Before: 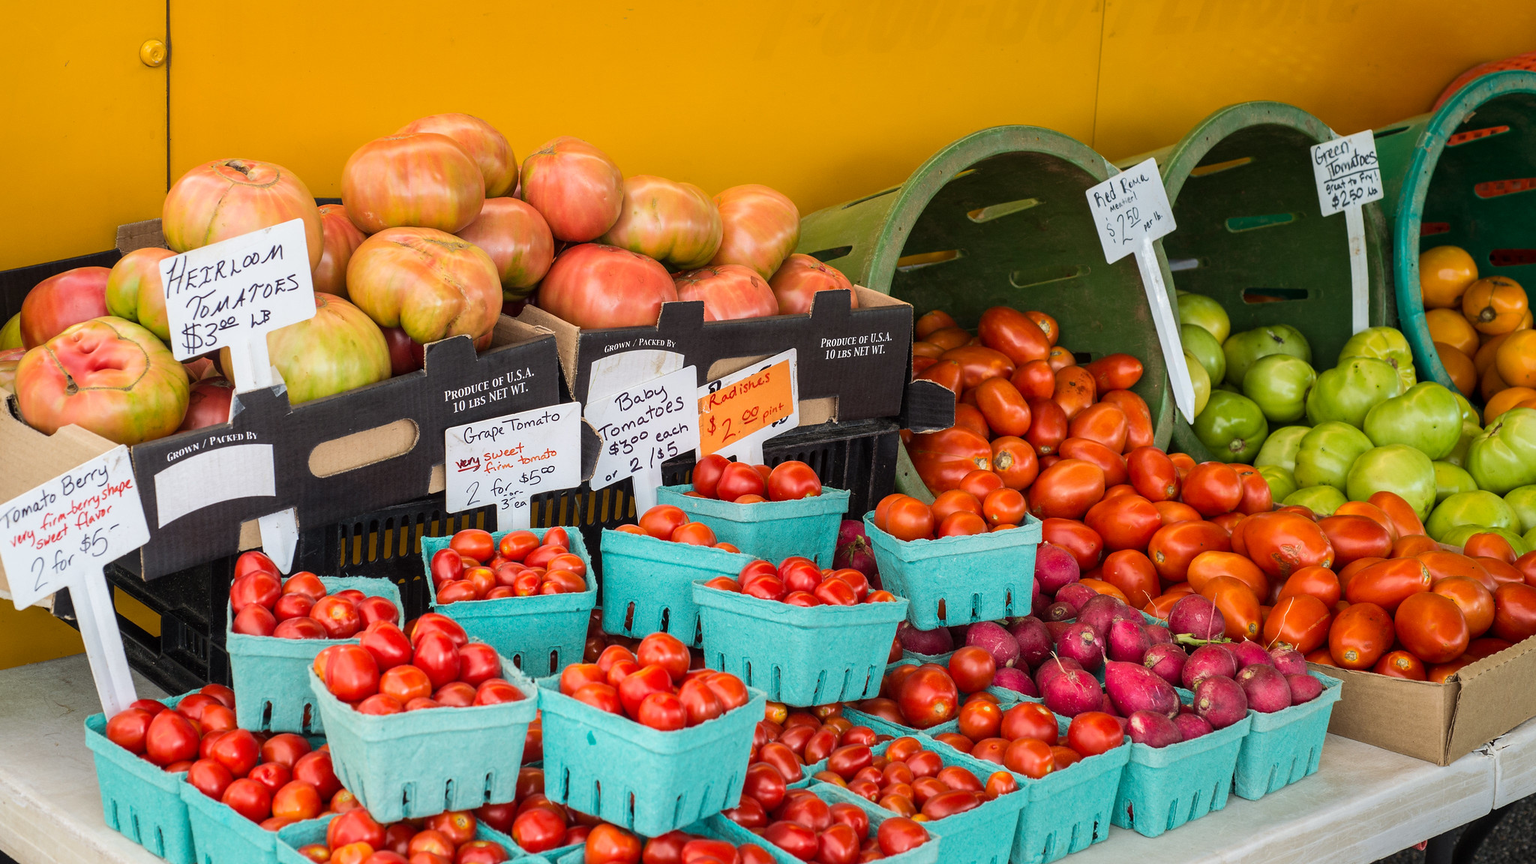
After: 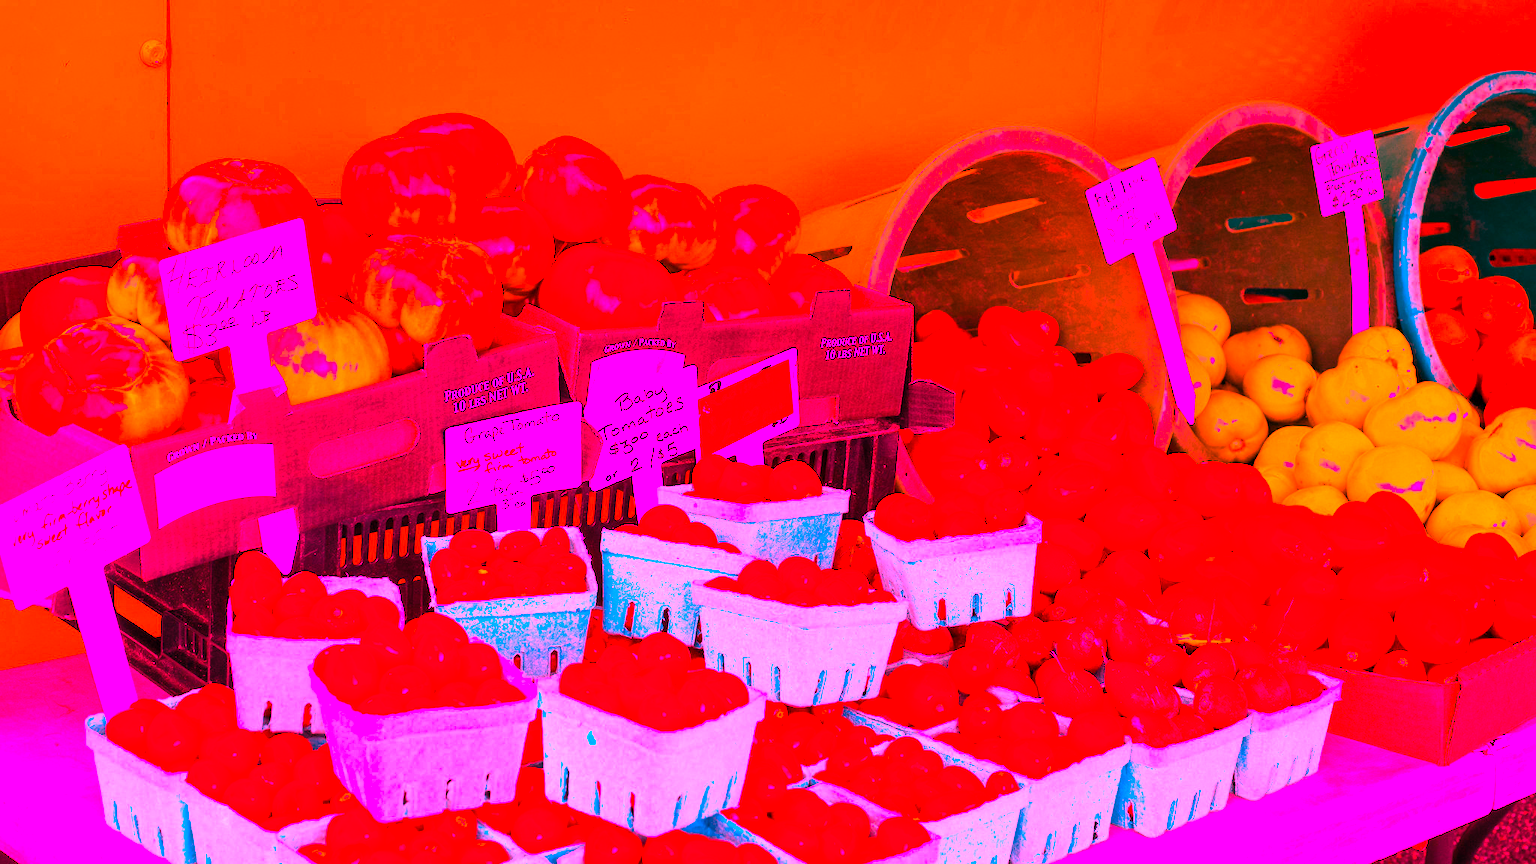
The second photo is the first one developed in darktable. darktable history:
white balance: red 4.26, blue 1.802
color balance rgb: linear chroma grading › global chroma 33.4%
